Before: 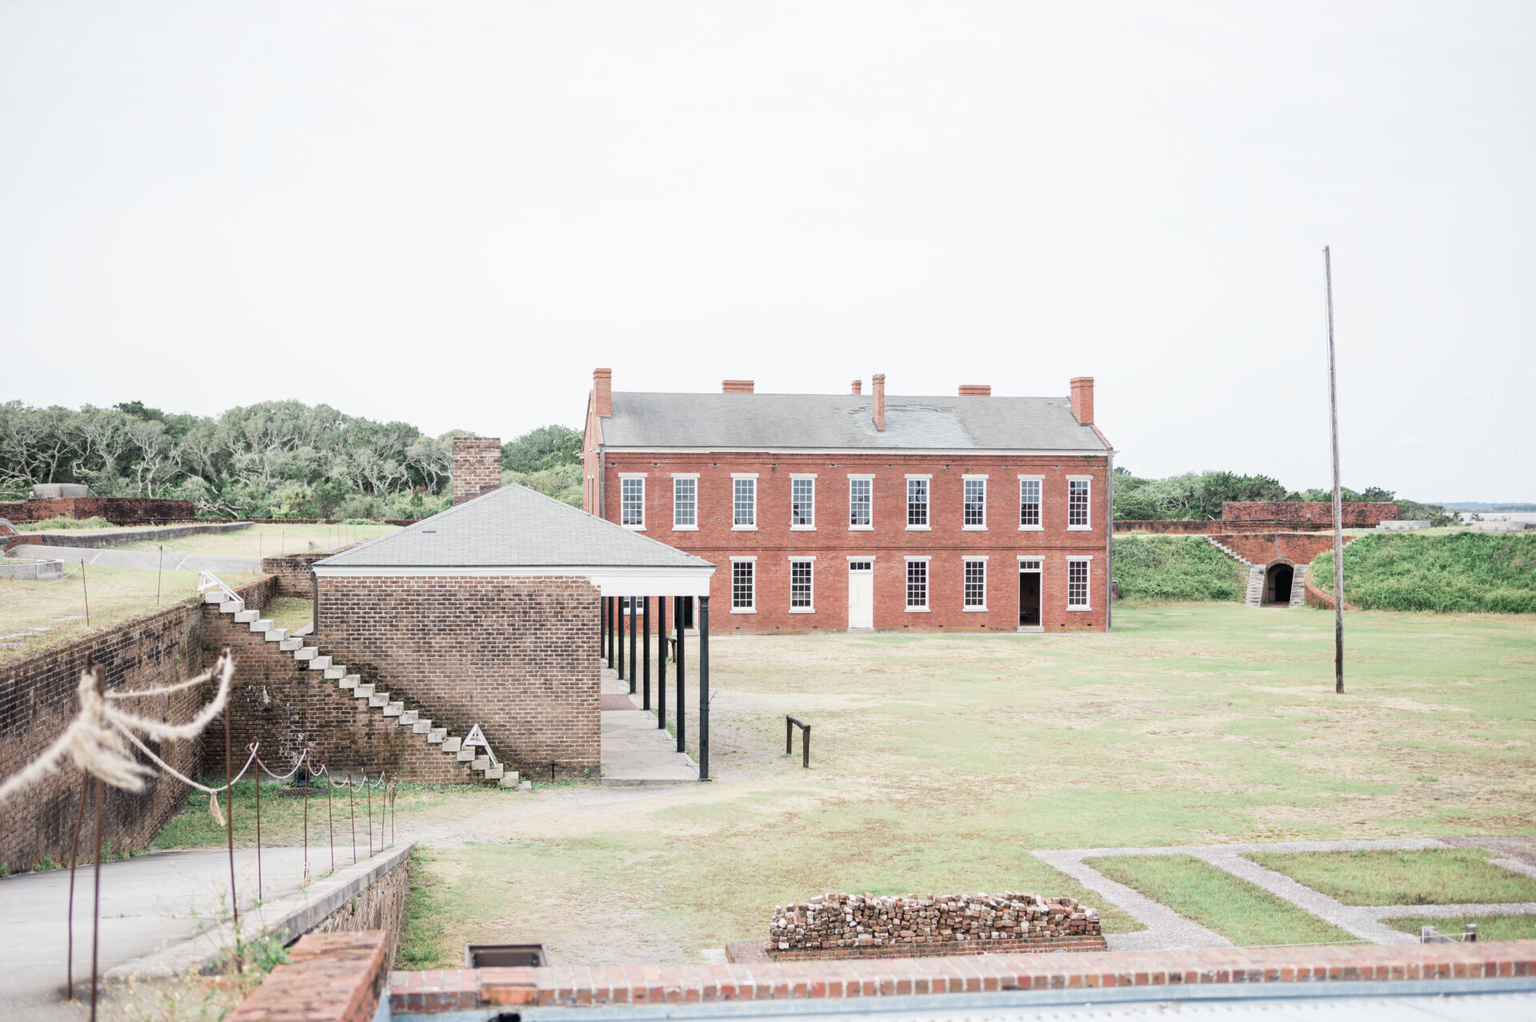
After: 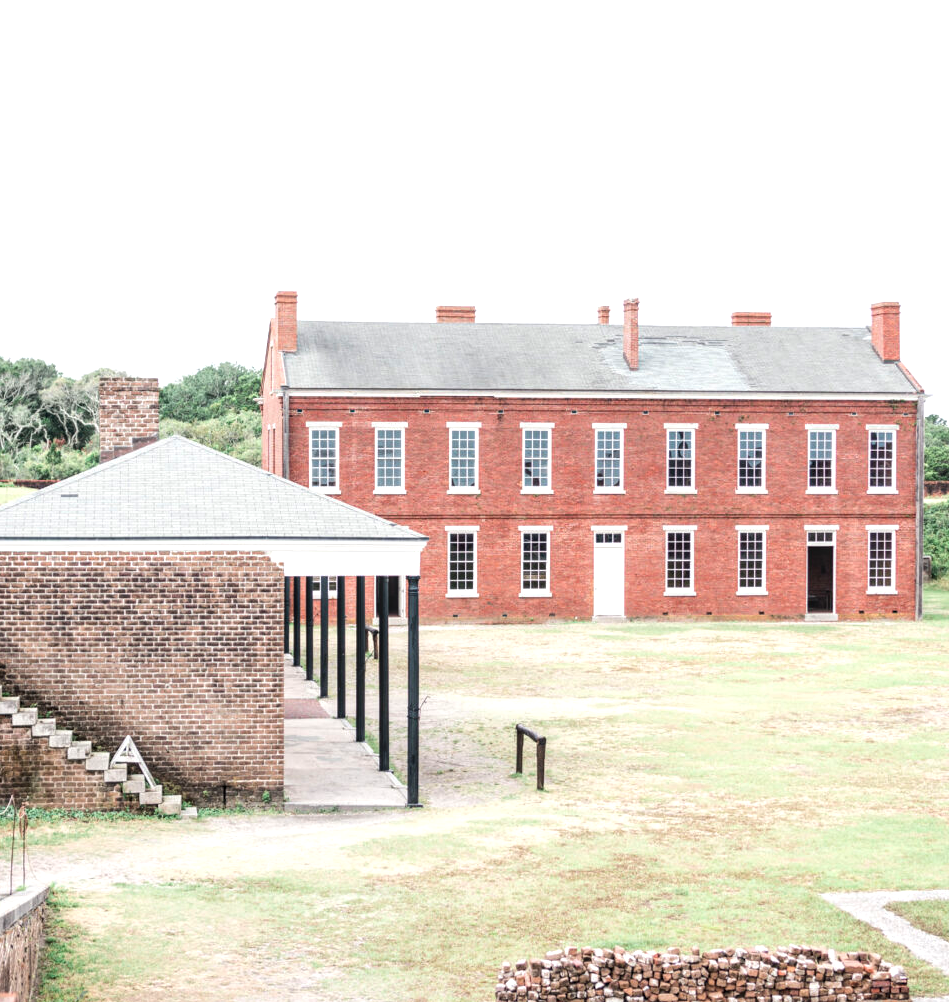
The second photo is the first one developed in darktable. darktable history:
local contrast: on, module defaults
crop and rotate: angle 0.02°, left 24.353%, top 13.219%, right 26.156%, bottom 8.224%
tone equalizer: -8 EV -0.417 EV, -7 EV -0.389 EV, -6 EV -0.333 EV, -5 EV -0.222 EV, -3 EV 0.222 EV, -2 EV 0.333 EV, -1 EV 0.389 EV, +0 EV 0.417 EV, edges refinement/feathering 500, mask exposure compensation -1.57 EV, preserve details no
